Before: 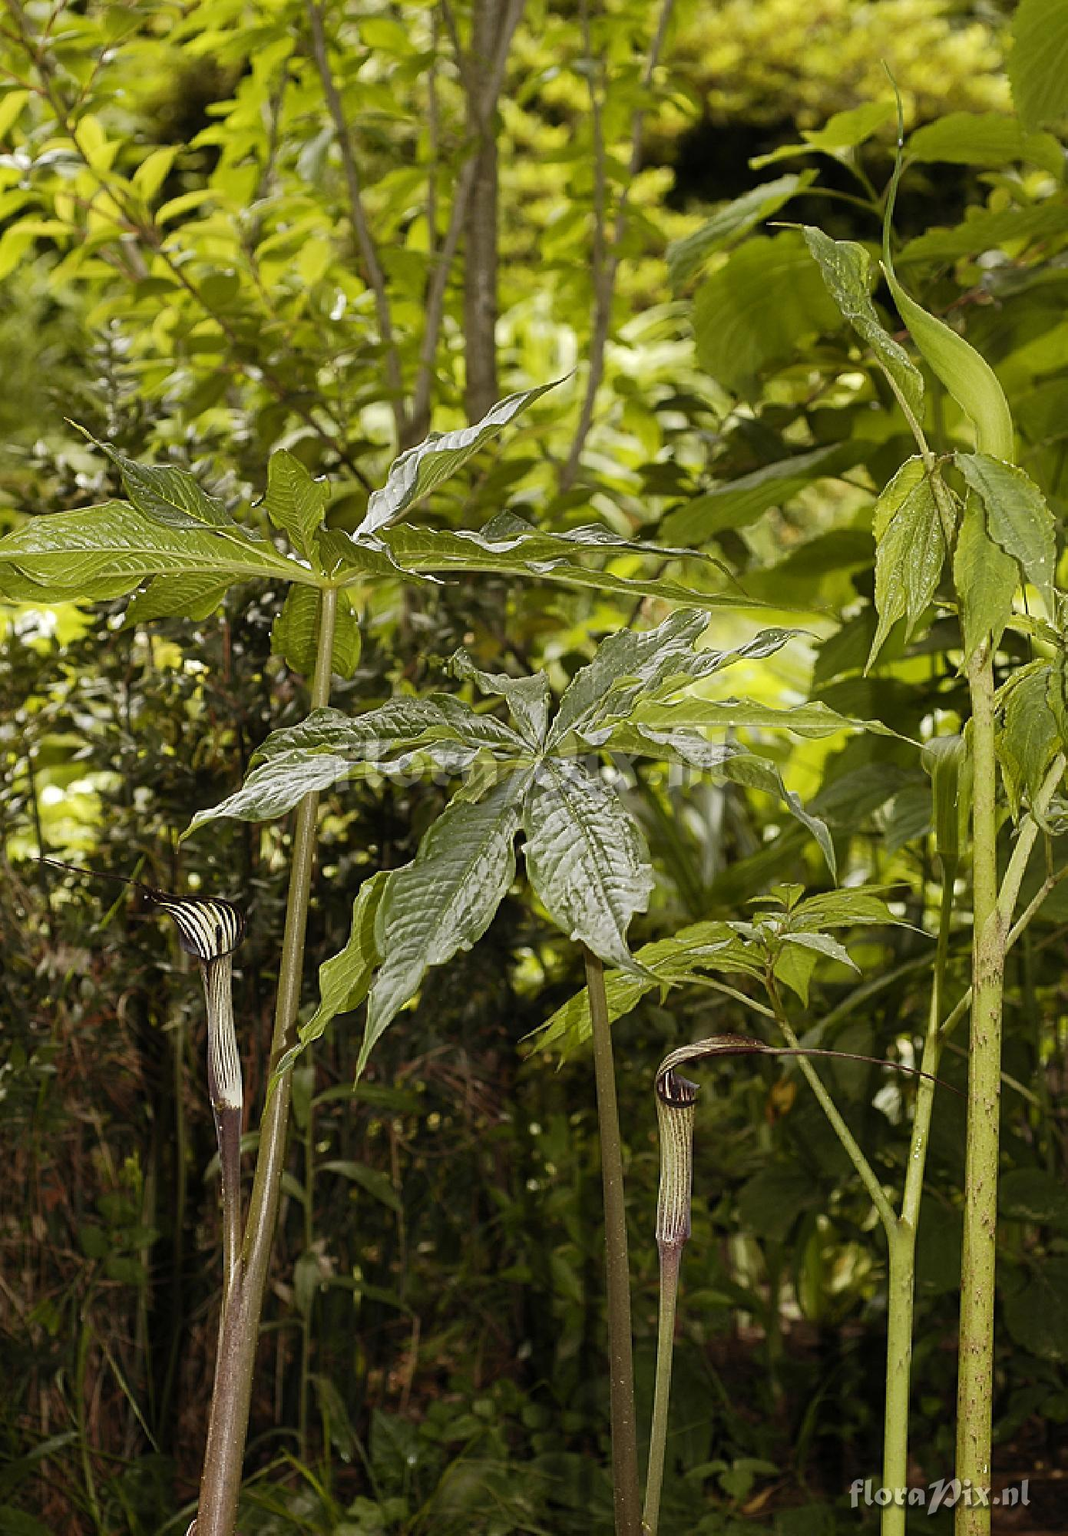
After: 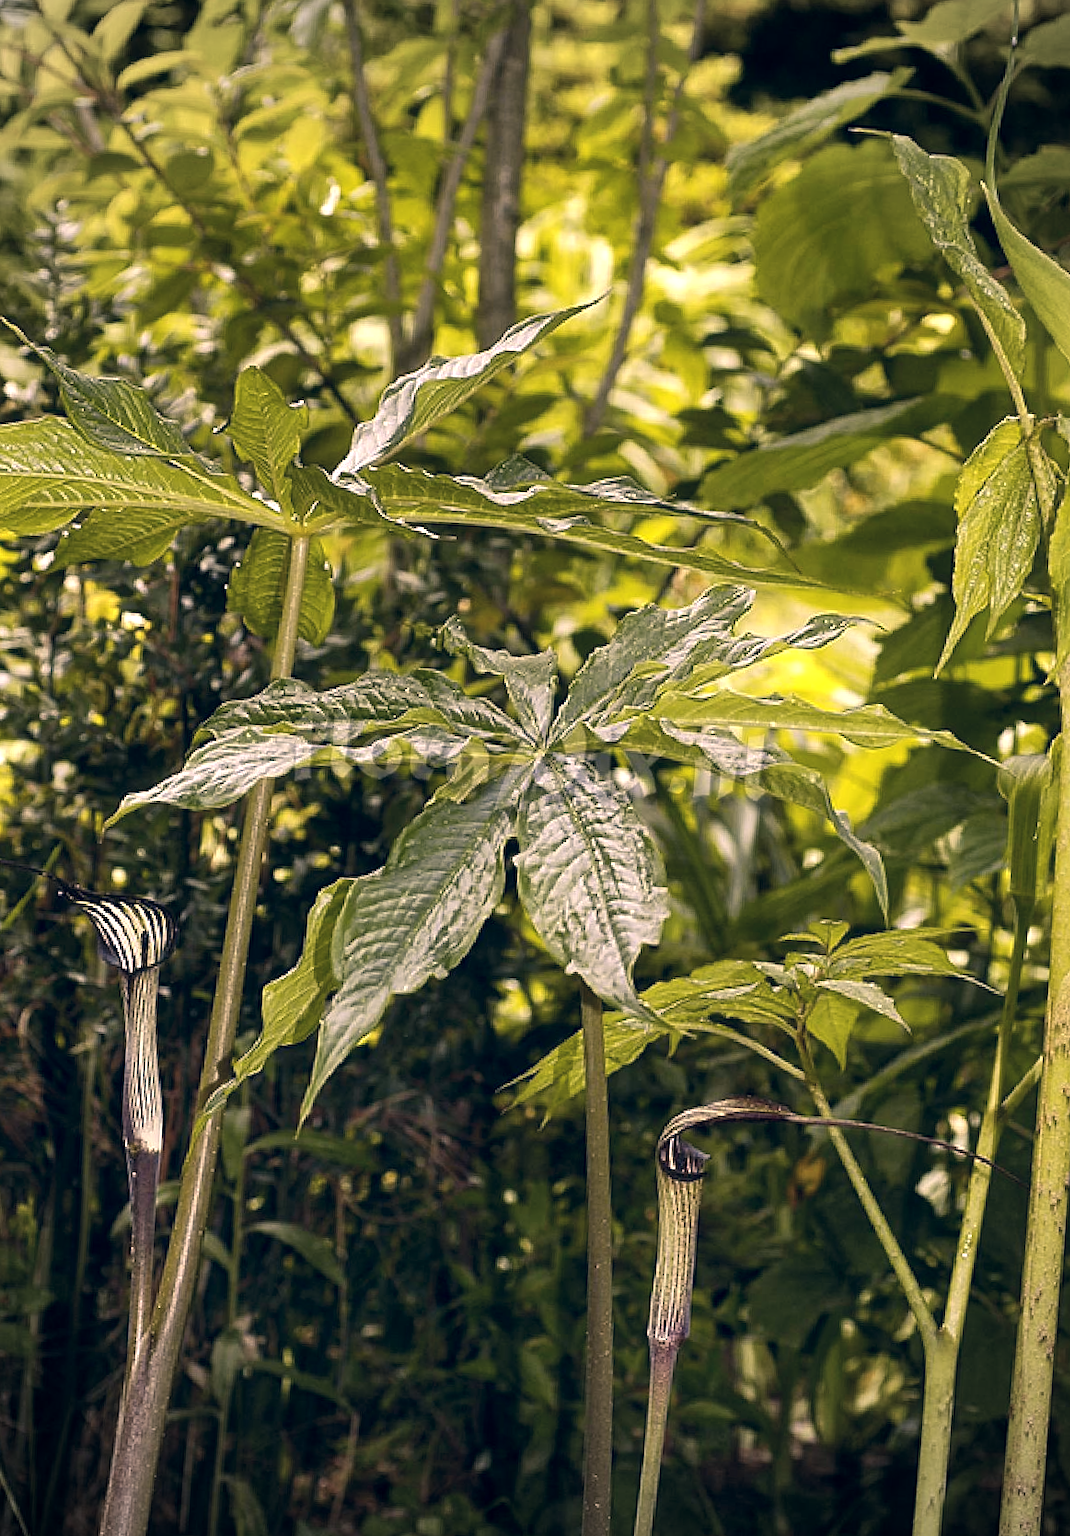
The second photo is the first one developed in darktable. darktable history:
color balance rgb: shadows lift › chroma 4.202%, shadows lift › hue 253.97°, perceptual saturation grading › global saturation 0.356%, perceptual brilliance grading › highlights 10.026%, perceptual brilliance grading › mid-tones 5.803%, global vibrance 31.632%
local contrast: highlights 103%, shadows 100%, detail 120%, midtone range 0.2
crop and rotate: angle -3.24°, left 5.045%, top 5.185%, right 4.68%, bottom 4.701%
color correction: highlights a* 14.14, highlights b* 5.75, shadows a* -5.37, shadows b* -15.32, saturation 0.833
vignetting: on, module defaults
